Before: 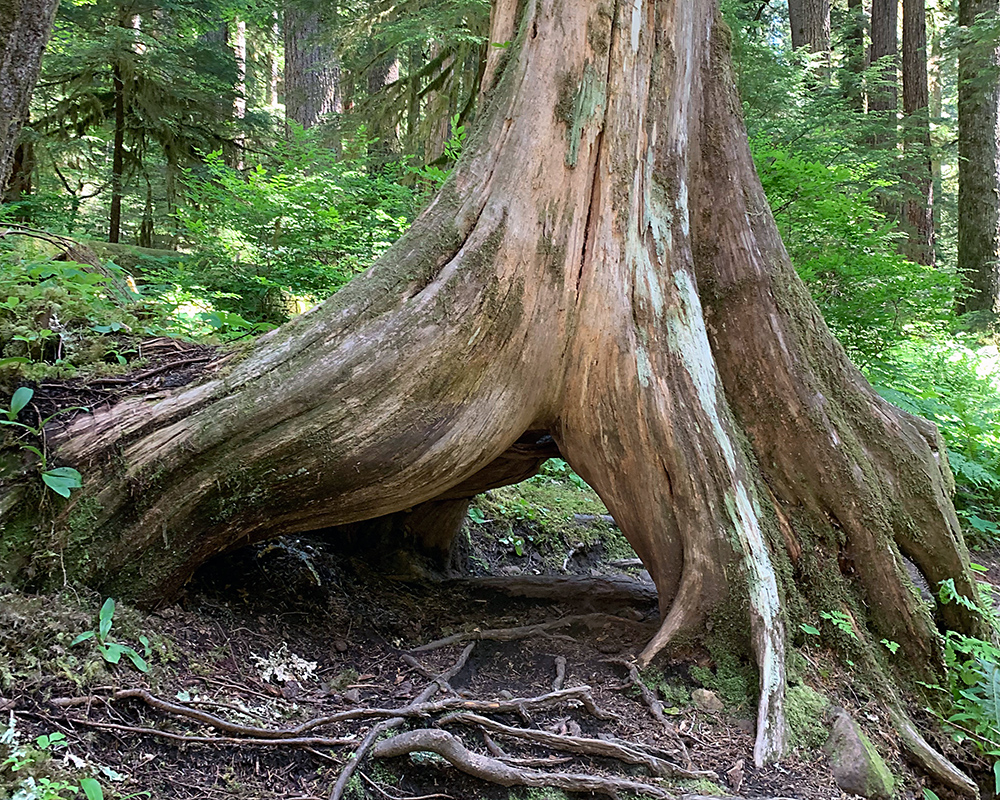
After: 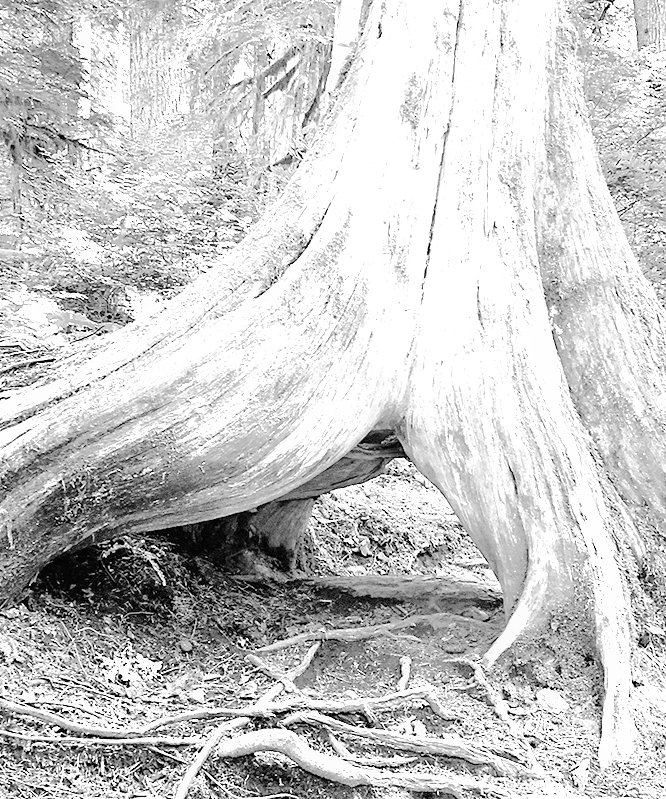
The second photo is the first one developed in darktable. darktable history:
crop and rotate: left 15.546%, right 17.787%
color balance: lift [1.004, 1.002, 1.002, 0.998], gamma [1, 1.007, 1.002, 0.993], gain [1, 0.977, 1.013, 1.023], contrast -3.64%
monochrome: on, module defaults
white balance: red 8, blue 8
filmic rgb: black relative exposure -7.65 EV, white relative exposure 4.56 EV, hardness 3.61
